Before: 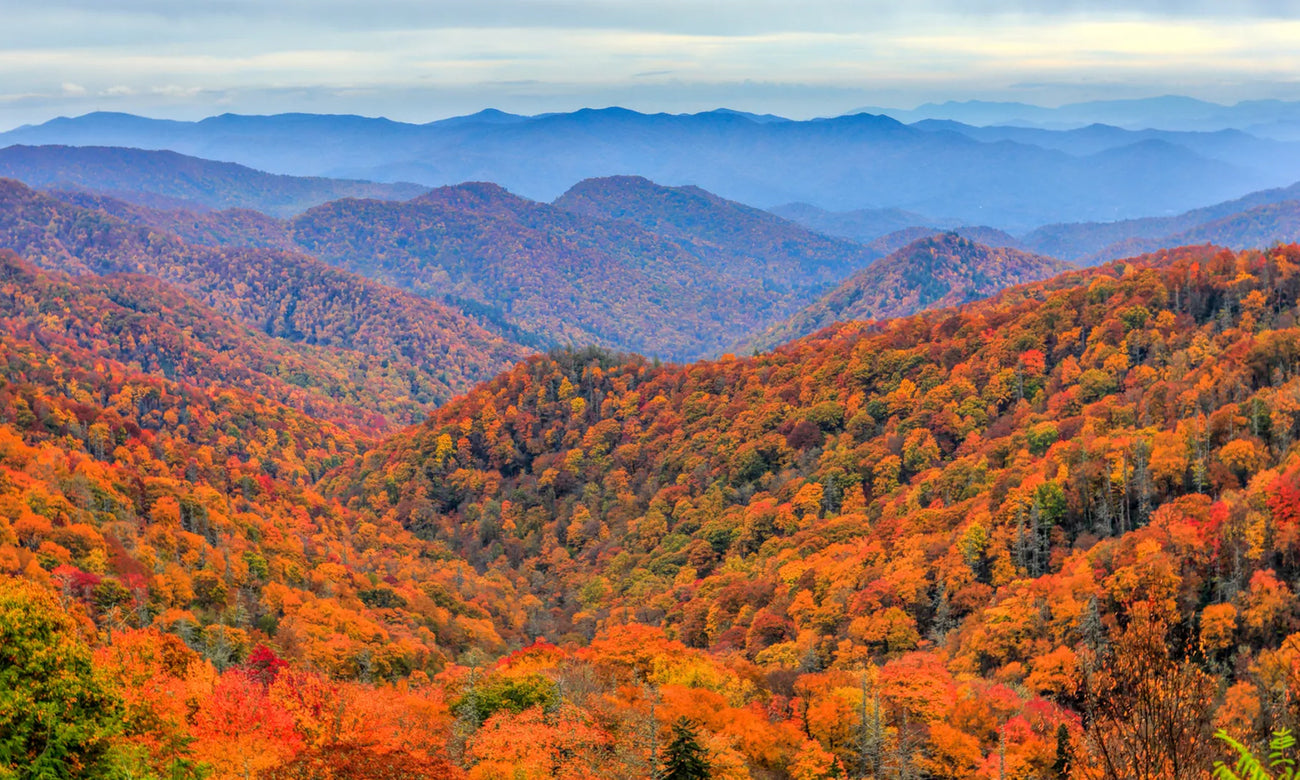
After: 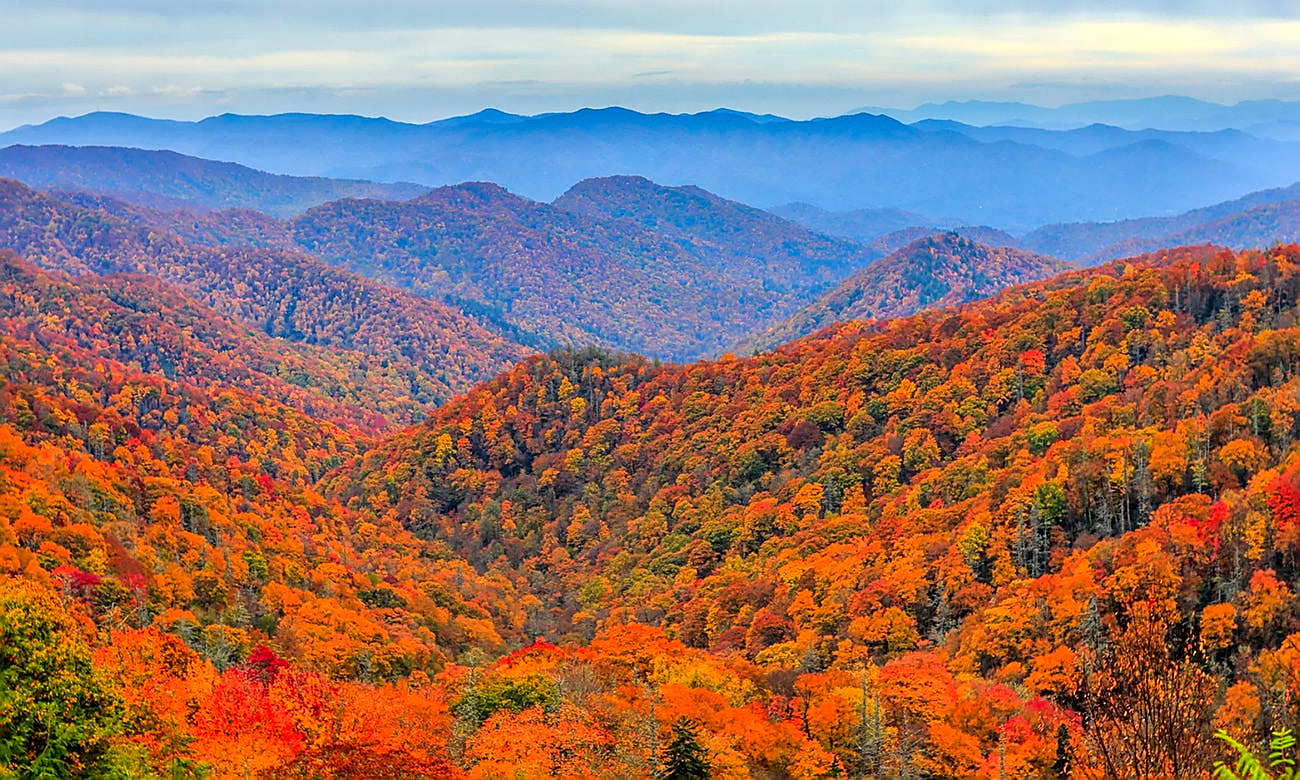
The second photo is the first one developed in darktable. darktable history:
sharpen: radius 1.354, amount 1.256, threshold 0.61
contrast brightness saturation: contrast 0.039, saturation 0.164
